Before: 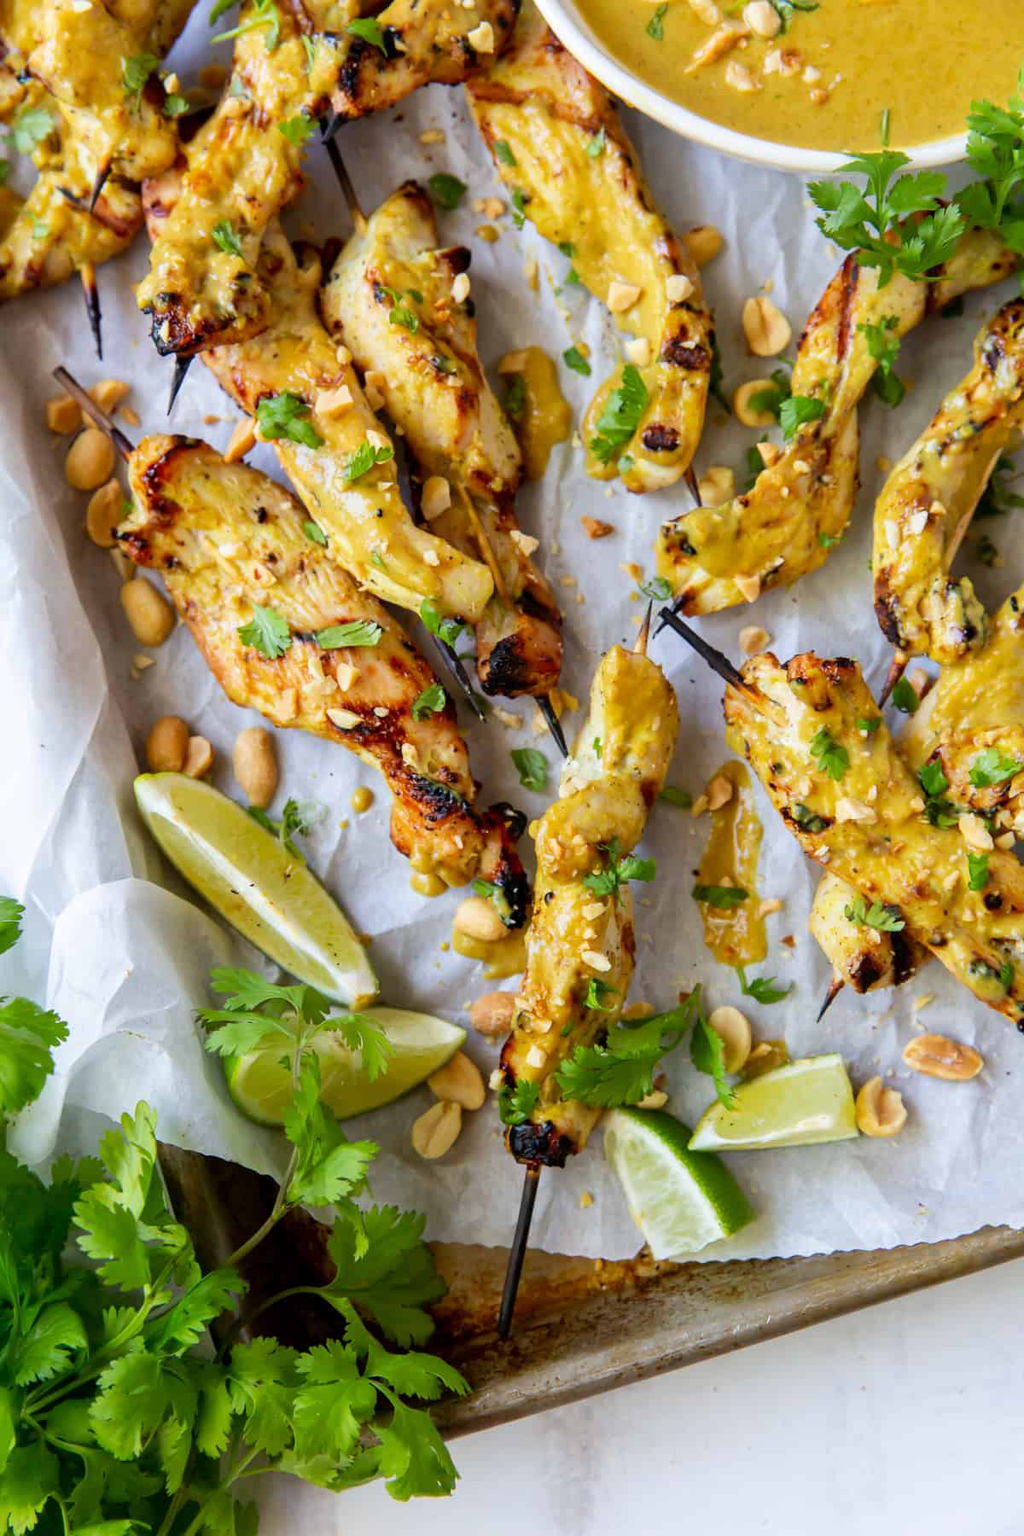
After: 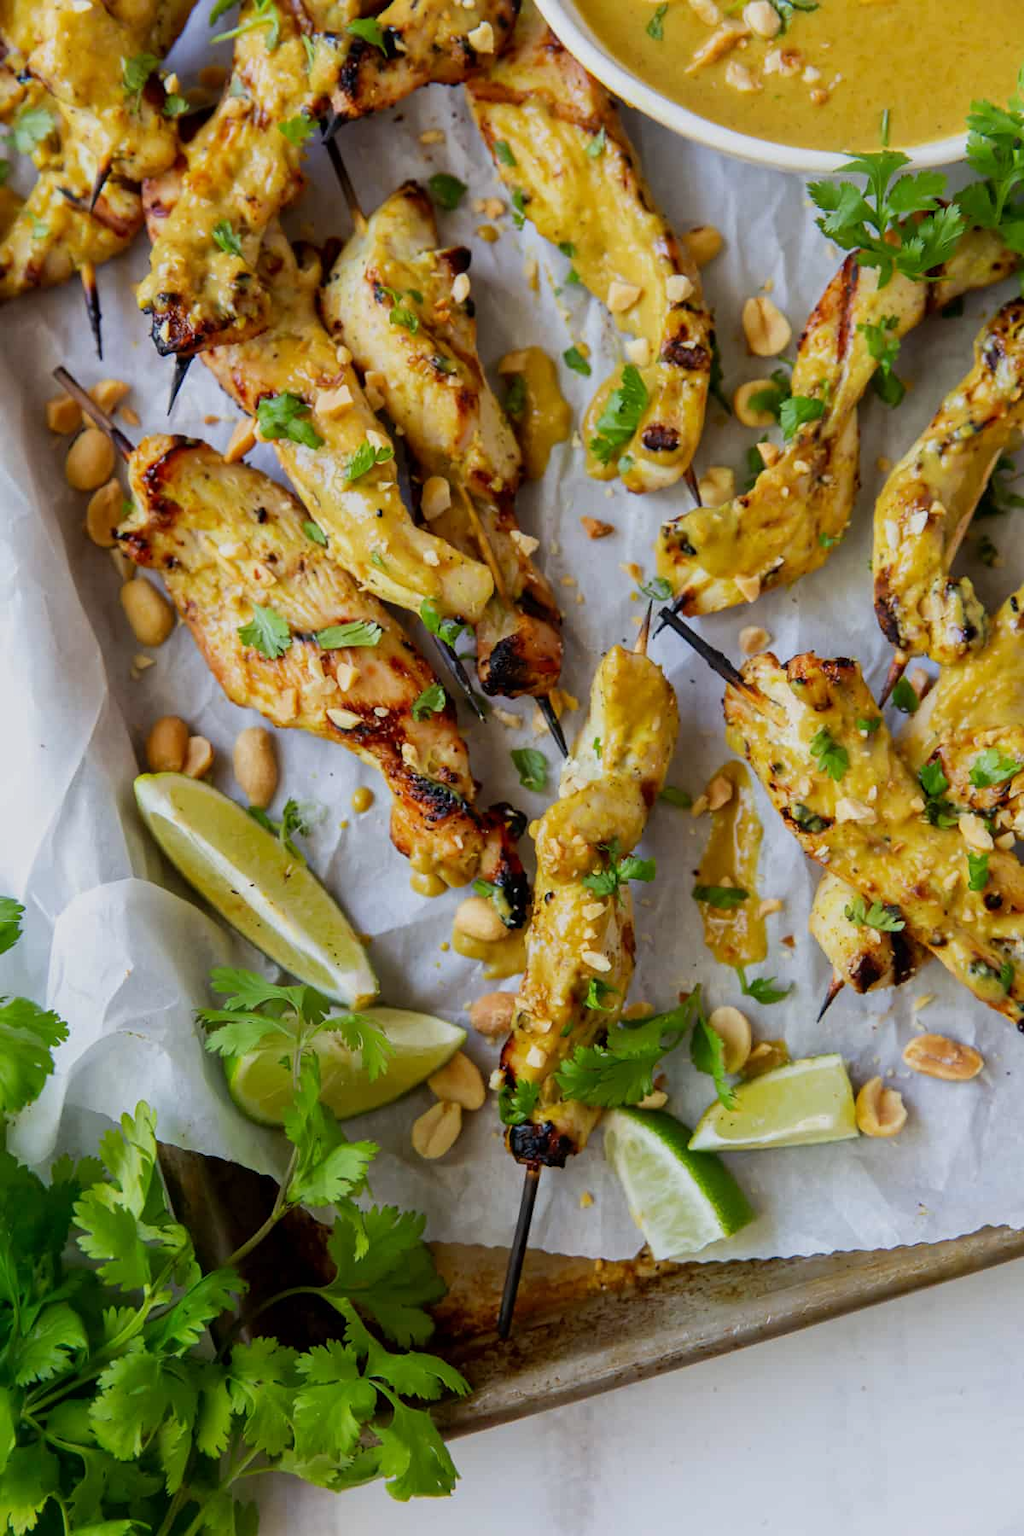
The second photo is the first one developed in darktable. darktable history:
exposure: exposure -0.399 EV, compensate highlight preservation false
